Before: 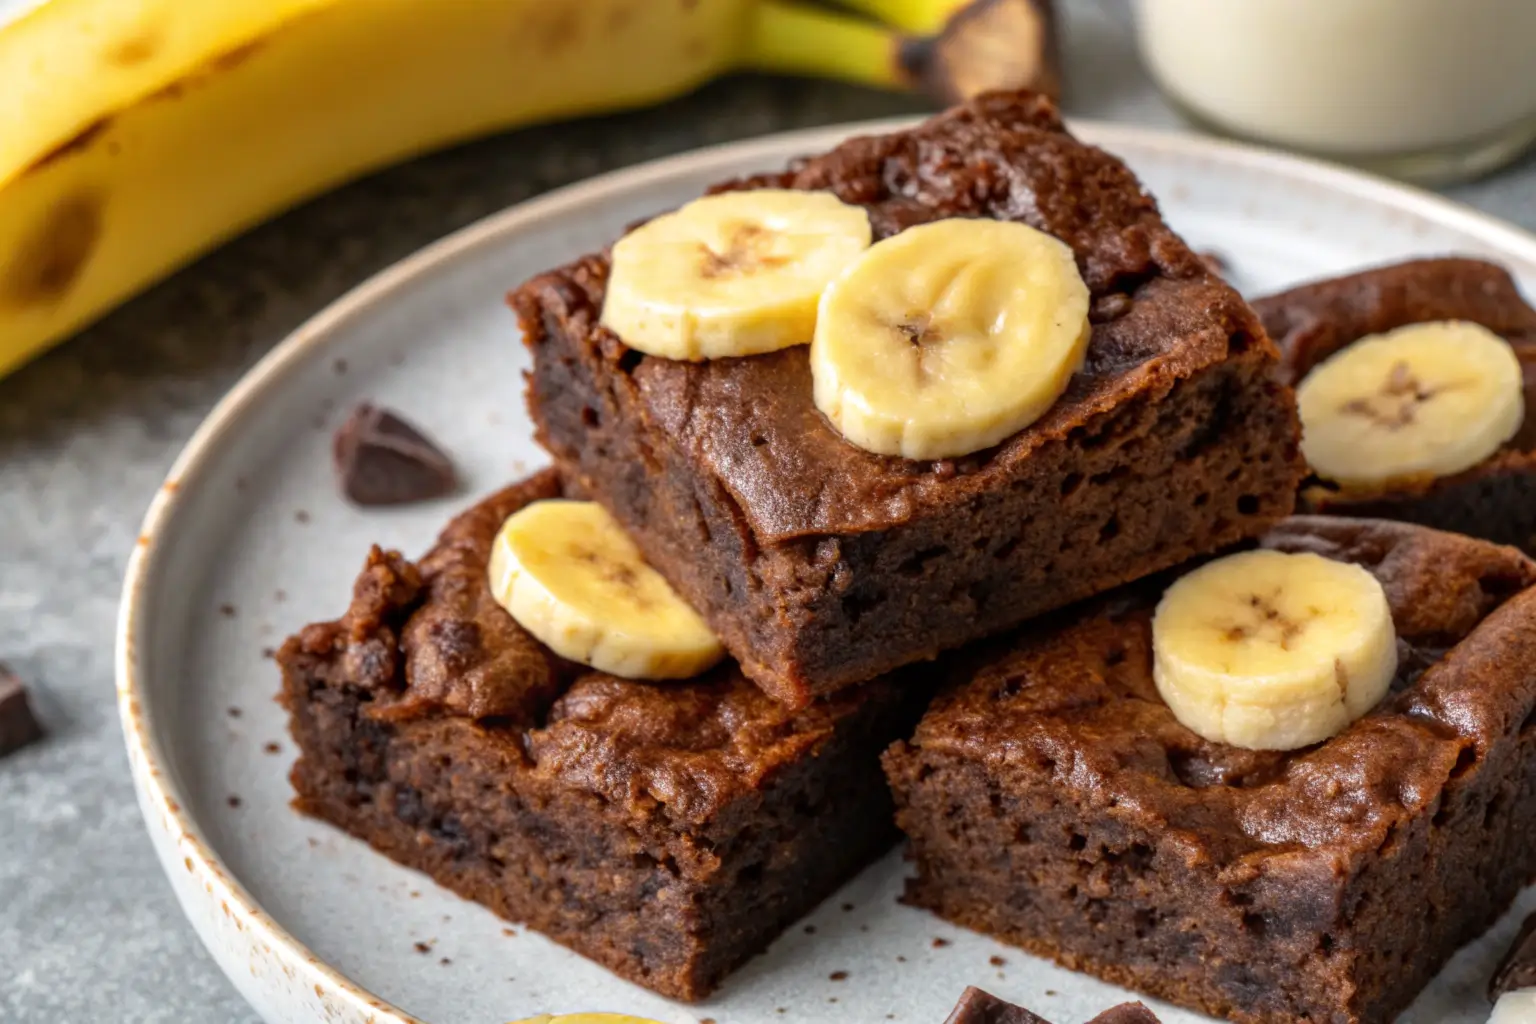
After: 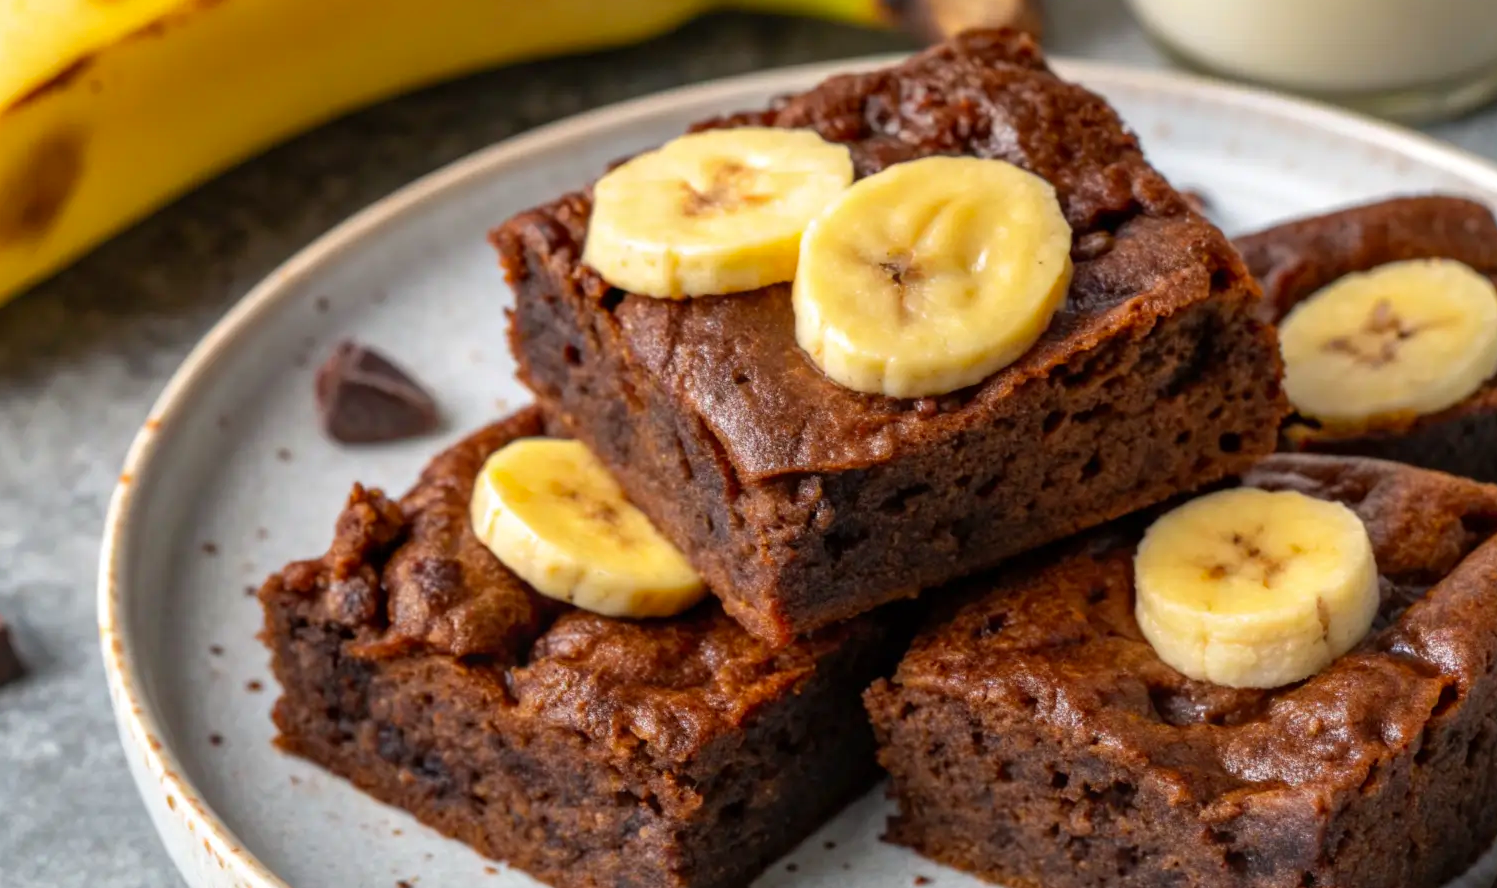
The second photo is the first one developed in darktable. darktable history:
crop: left 1.22%, top 6.107%, right 1.272%, bottom 7.107%
shadows and highlights: shadows 25.64, highlights -23.21
contrast brightness saturation: contrast 0.039, saturation 0.15
